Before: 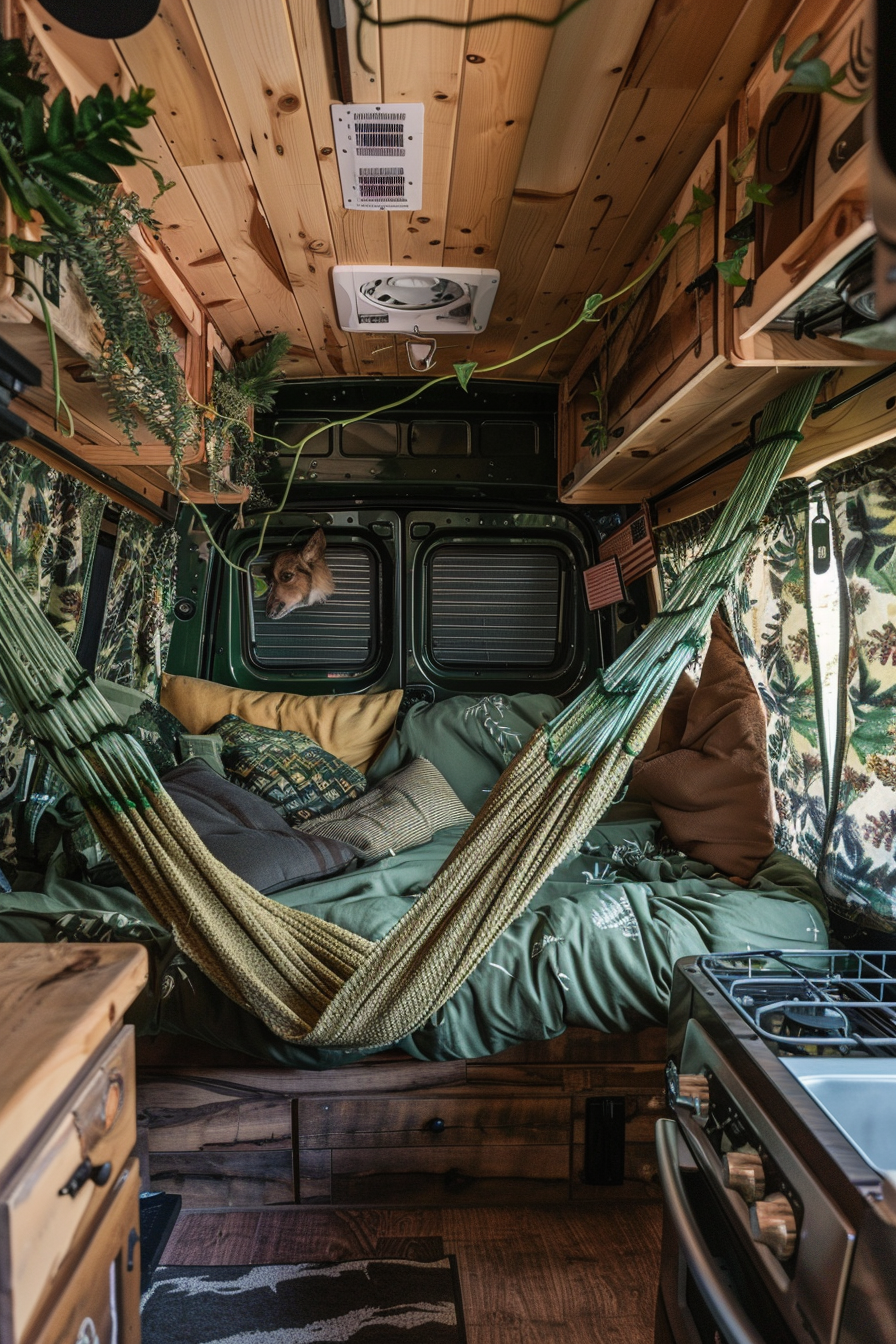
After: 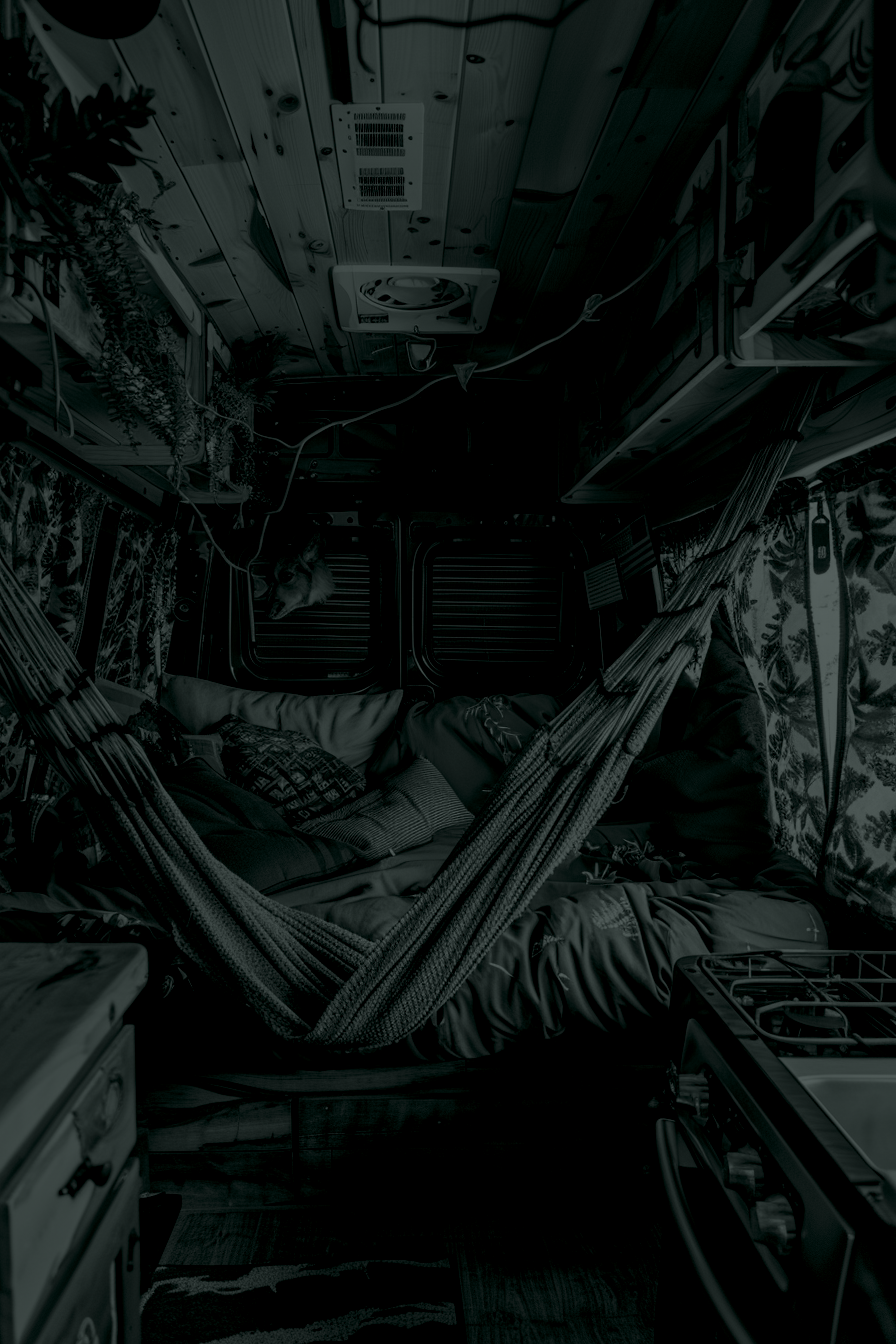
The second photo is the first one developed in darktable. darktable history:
colorize: hue 90°, saturation 19%, lightness 1.59%, version 1
white balance: red 1.066, blue 1.119
